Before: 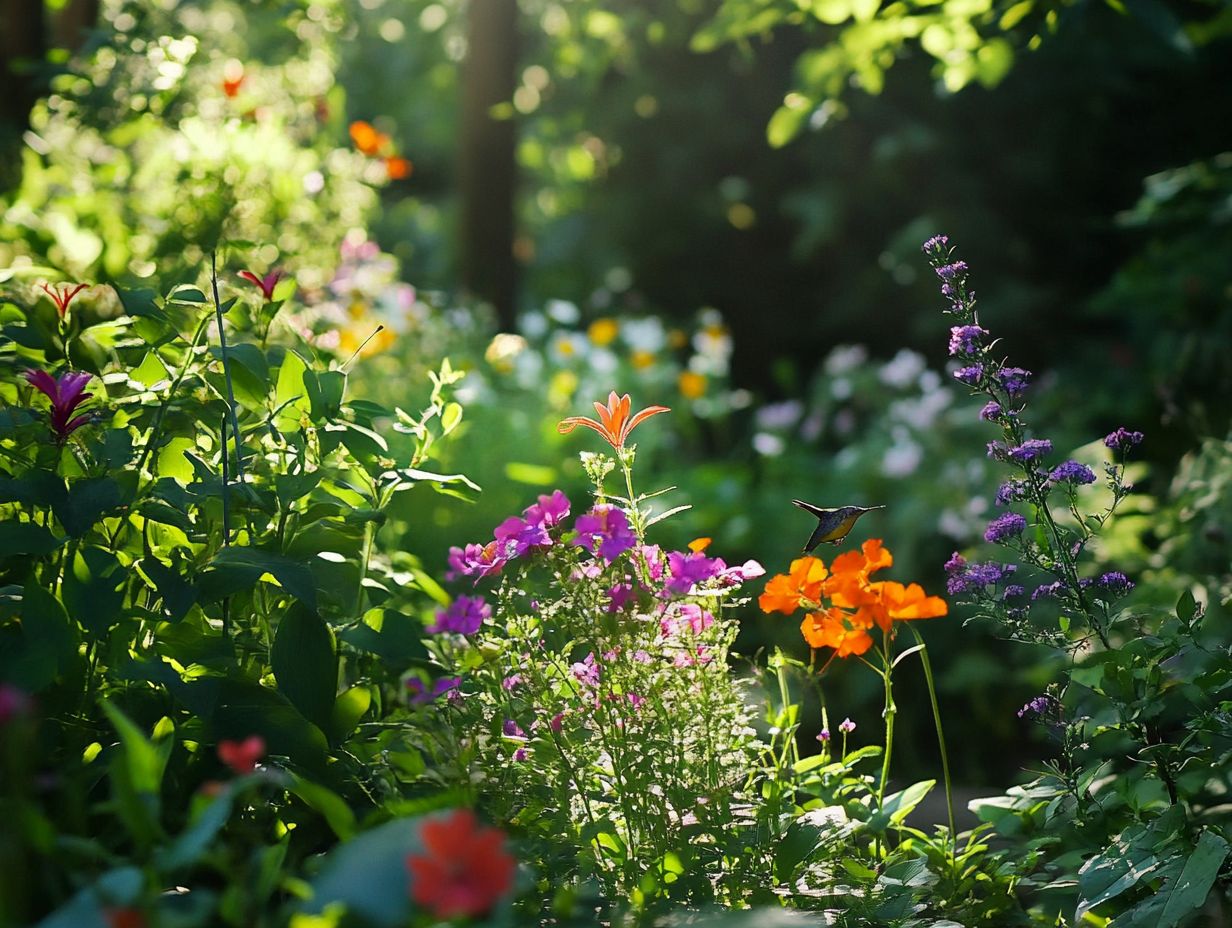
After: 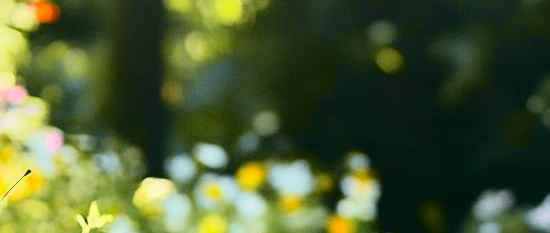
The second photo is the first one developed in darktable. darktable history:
tone curve: curves: ch0 [(0, 0.036) (0.037, 0.042) (0.184, 0.146) (0.438, 0.521) (0.54, 0.668) (0.698, 0.835) (0.856, 0.92) (1, 0.98)]; ch1 [(0, 0) (0.393, 0.415) (0.447, 0.448) (0.482, 0.459) (0.509, 0.496) (0.527, 0.525) (0.571, 0.602) (0.619, 0.671) (0.715, 0.729) (1, 1)]; ch2 [(0, 0) (0.369, 0.388) (0.449, 0.454) (0.499, 0.5) (0.521, 0.517) (0.53, 0.544) (0.561, 0.607) (0.674, 0.735) (1, 1)], color space Lab, independent channels, preserve colors none
crop: left 28.64%, top 16.832%, right 26.637%, bottom 58.055%
